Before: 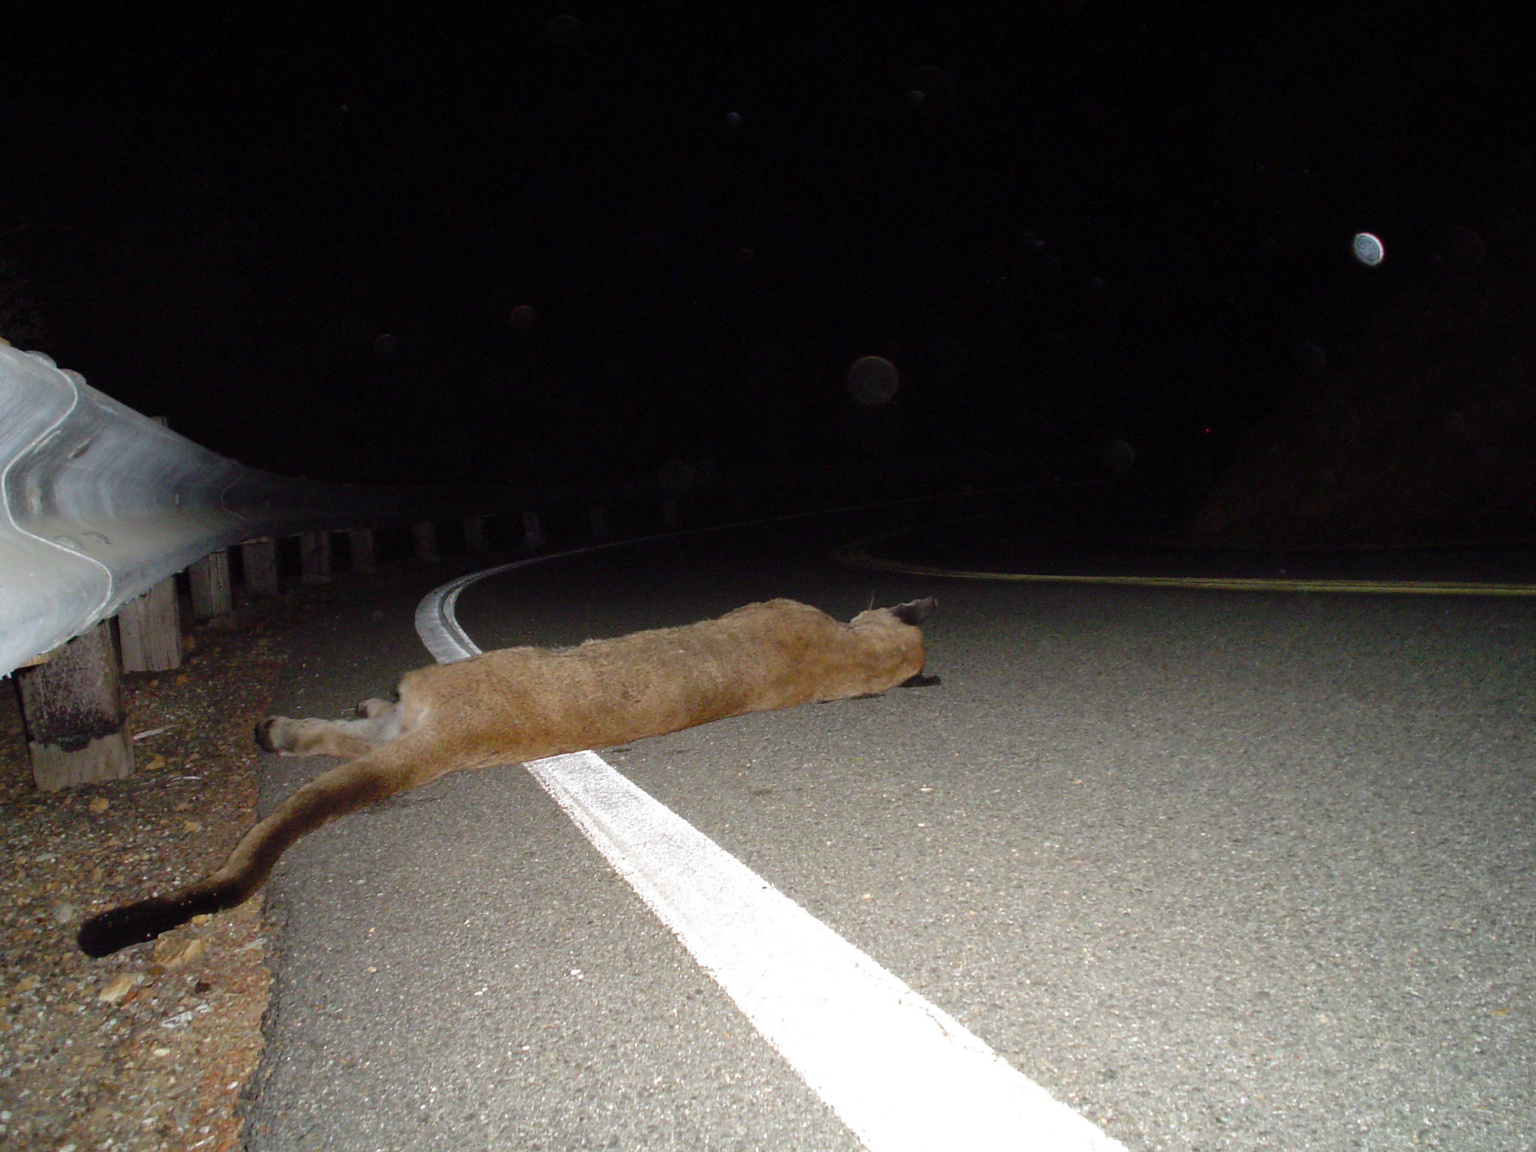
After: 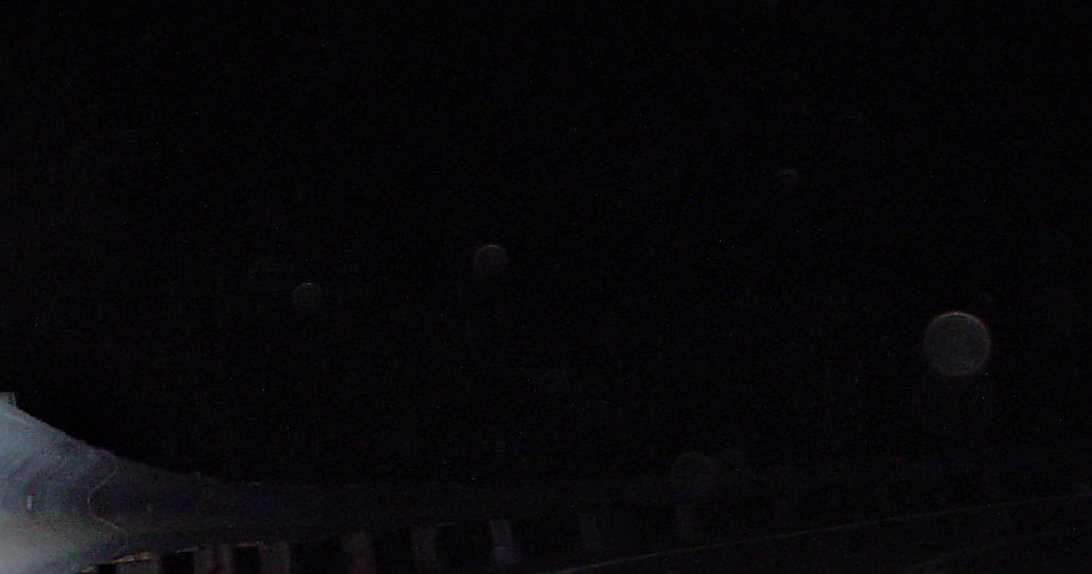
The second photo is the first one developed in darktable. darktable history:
local contrast: mode bilateral grid, contrast 20, coarseness 50, detail 133%, midtone range 0.2
sharpen: on, module defaults
color calibration: illuminant as shot in camera, x 0.358, y 0.373, temperature 4628.91 K
crop: left 10.141%, top 10.644%, right 36.509%, bottom 51.976%
